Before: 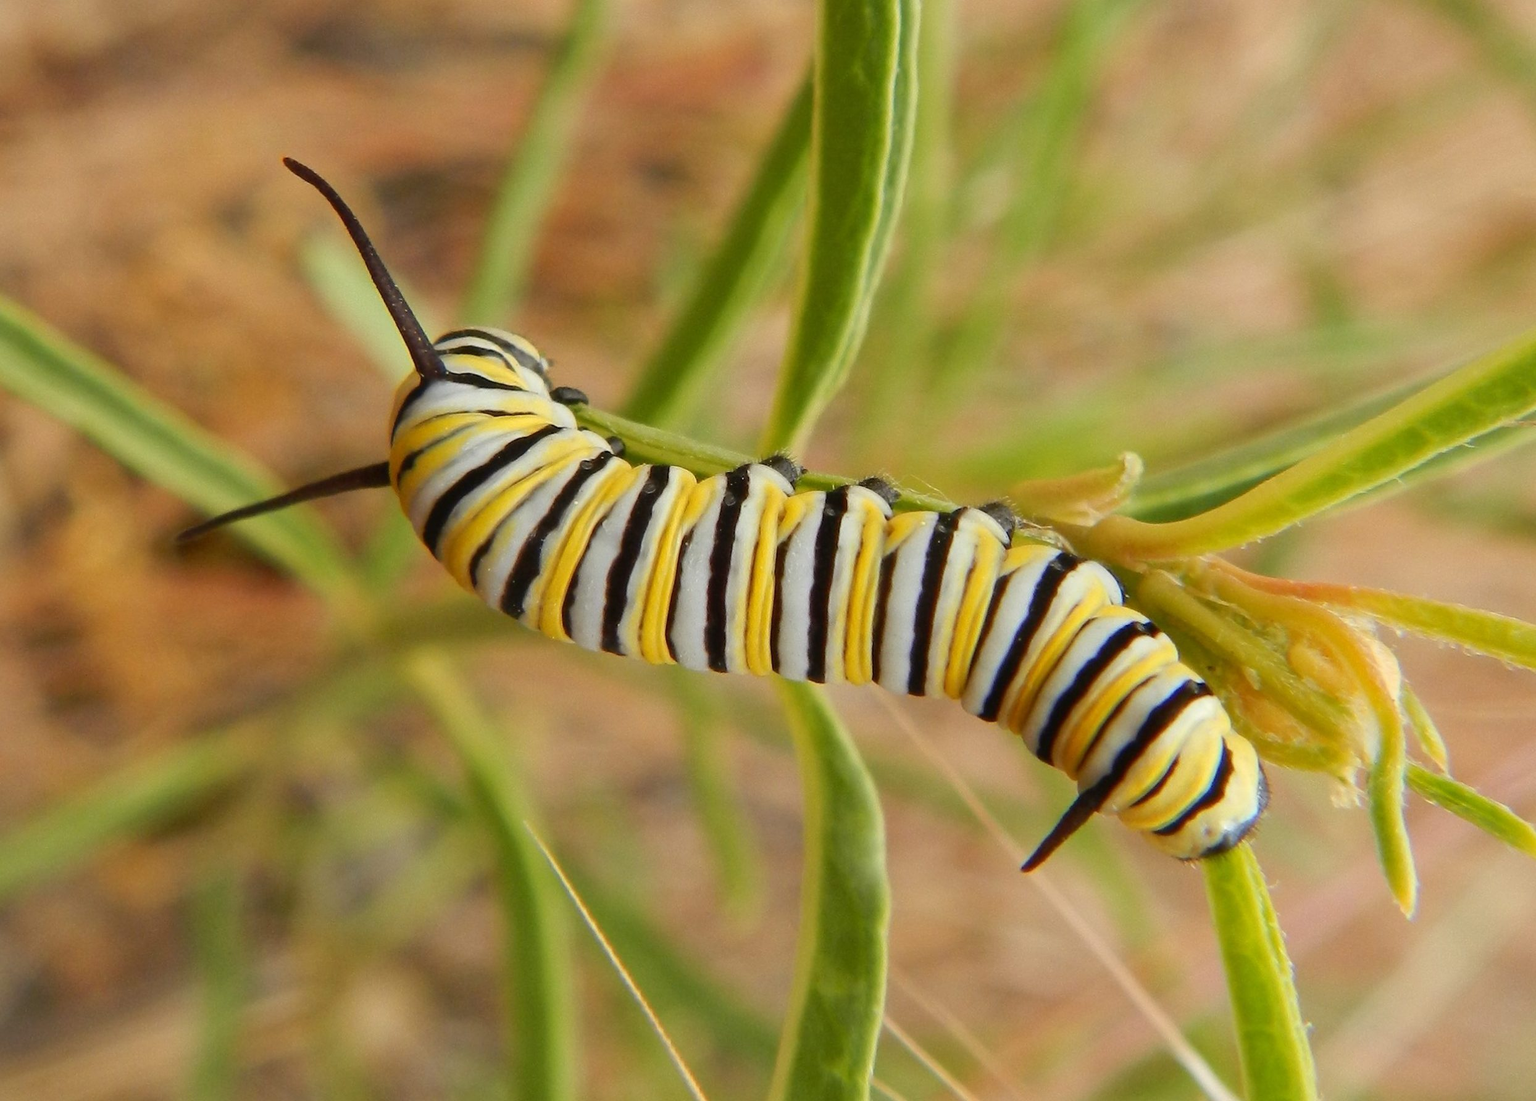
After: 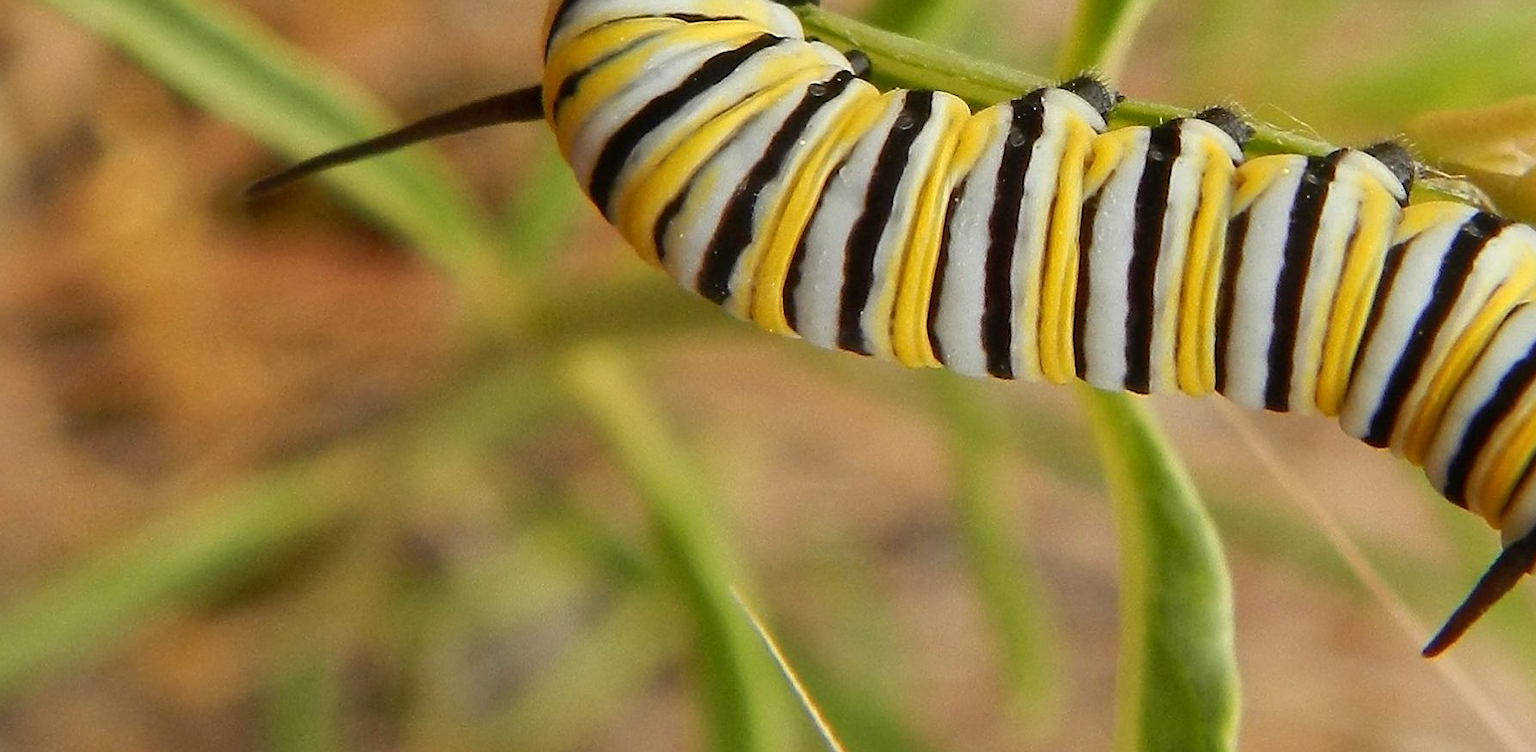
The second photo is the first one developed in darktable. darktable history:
local contrast: mode bilateral grid, contrast 21, coarseness 51, detail 119%, midtone range 0.2
crop: top 36.384%, right 28.204%, bottom 14.548%
sharpen: on, module defaults
